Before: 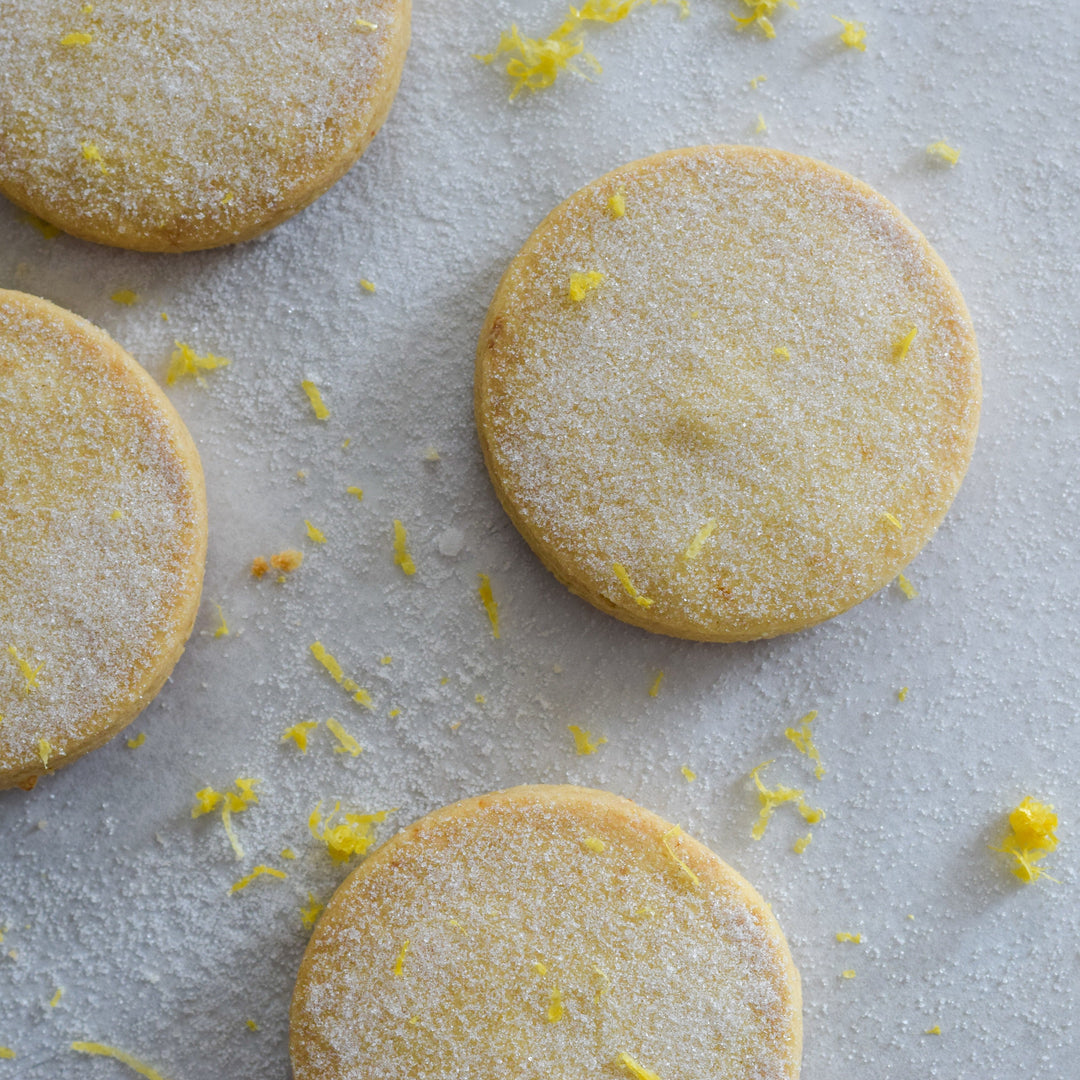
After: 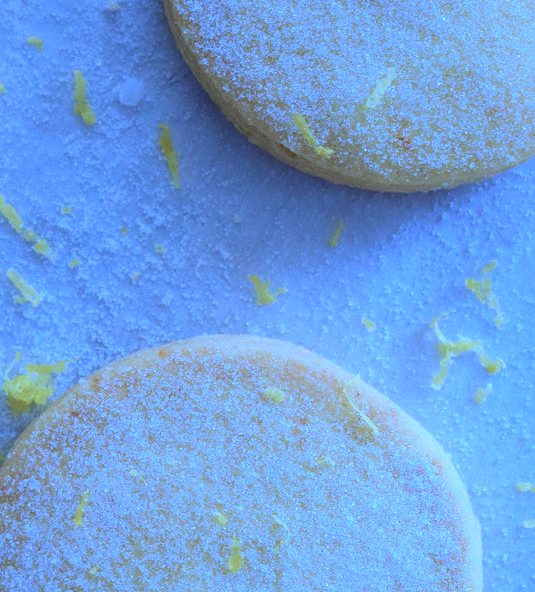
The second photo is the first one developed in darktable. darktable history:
color calibration: illuminant custom, x 0.46, y 0.429, temperature 2639.51 K
crop: left 29.646%, top 41.683%, right 20.782%, bottom 3.494%
